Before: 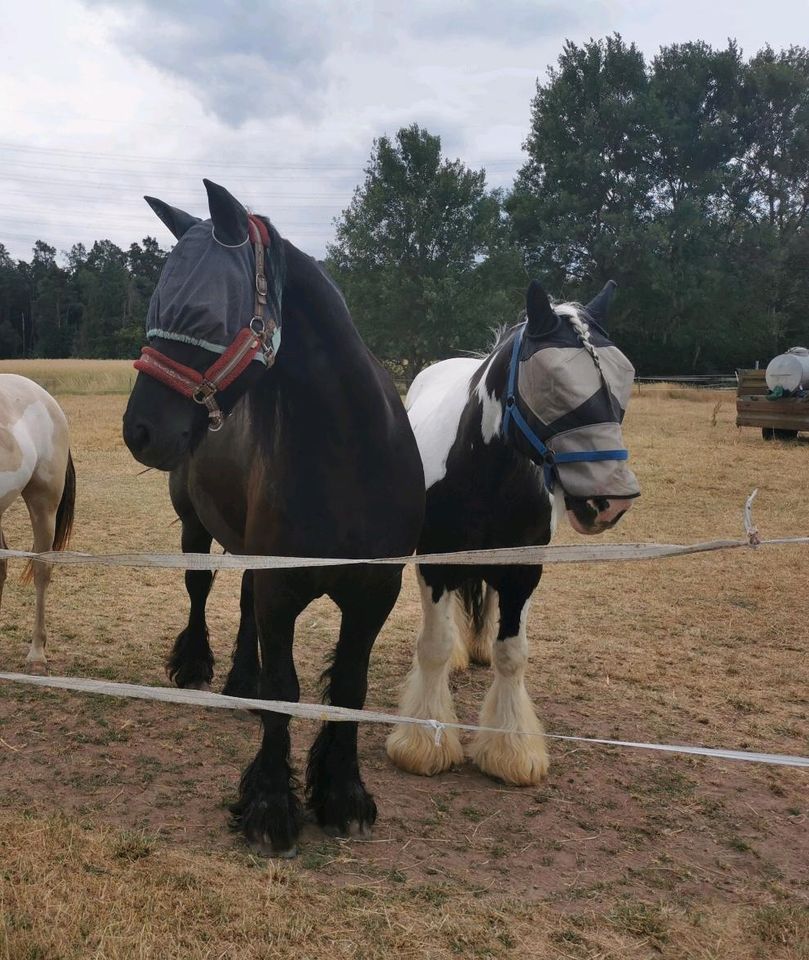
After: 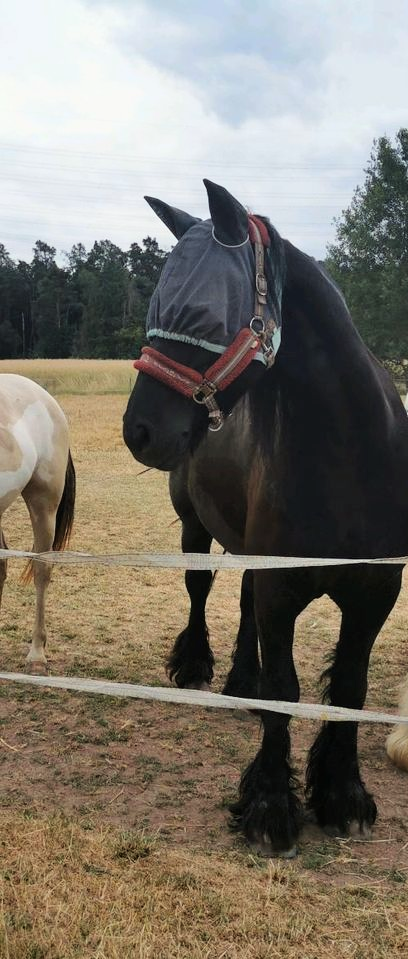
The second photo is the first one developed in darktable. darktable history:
tone curve: curves: ch0 [(0, 0) (0.004, 0.001) (0.133, 0.112) (0.325, 0.362) (0.832, 0.893) (1, 1)], color space Lab, linked channels, preserve colors none
crop and rotate: left 0.027%, top 0%, right 49.423%
color correction: highlights a* -2.7, highlights b* 2.52
